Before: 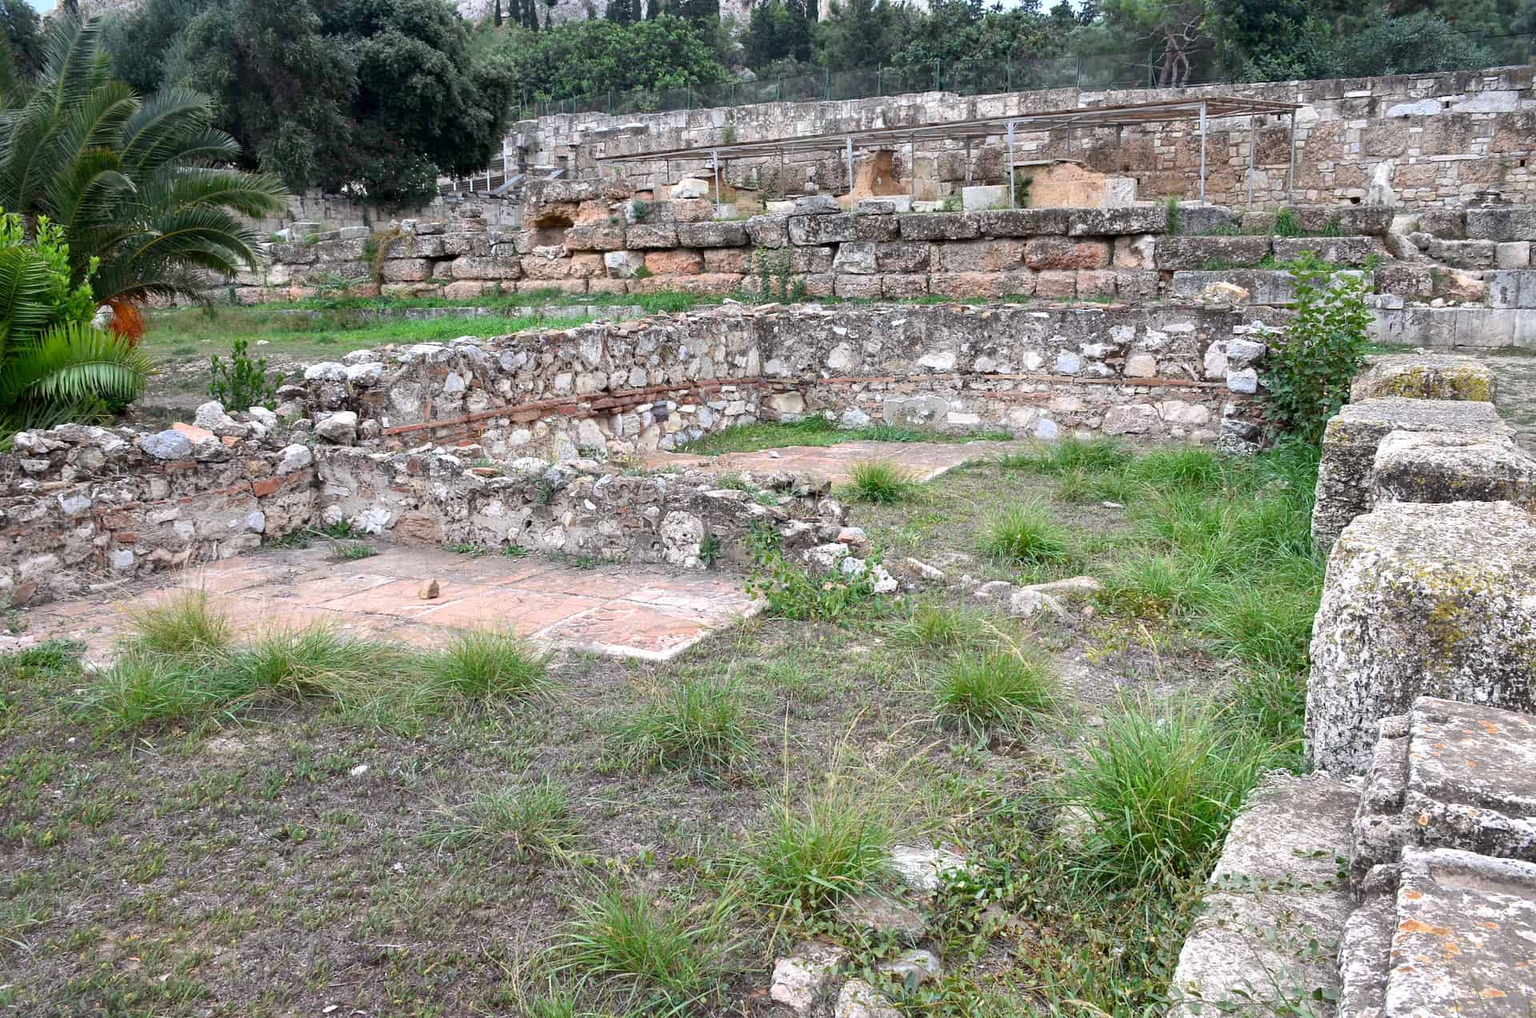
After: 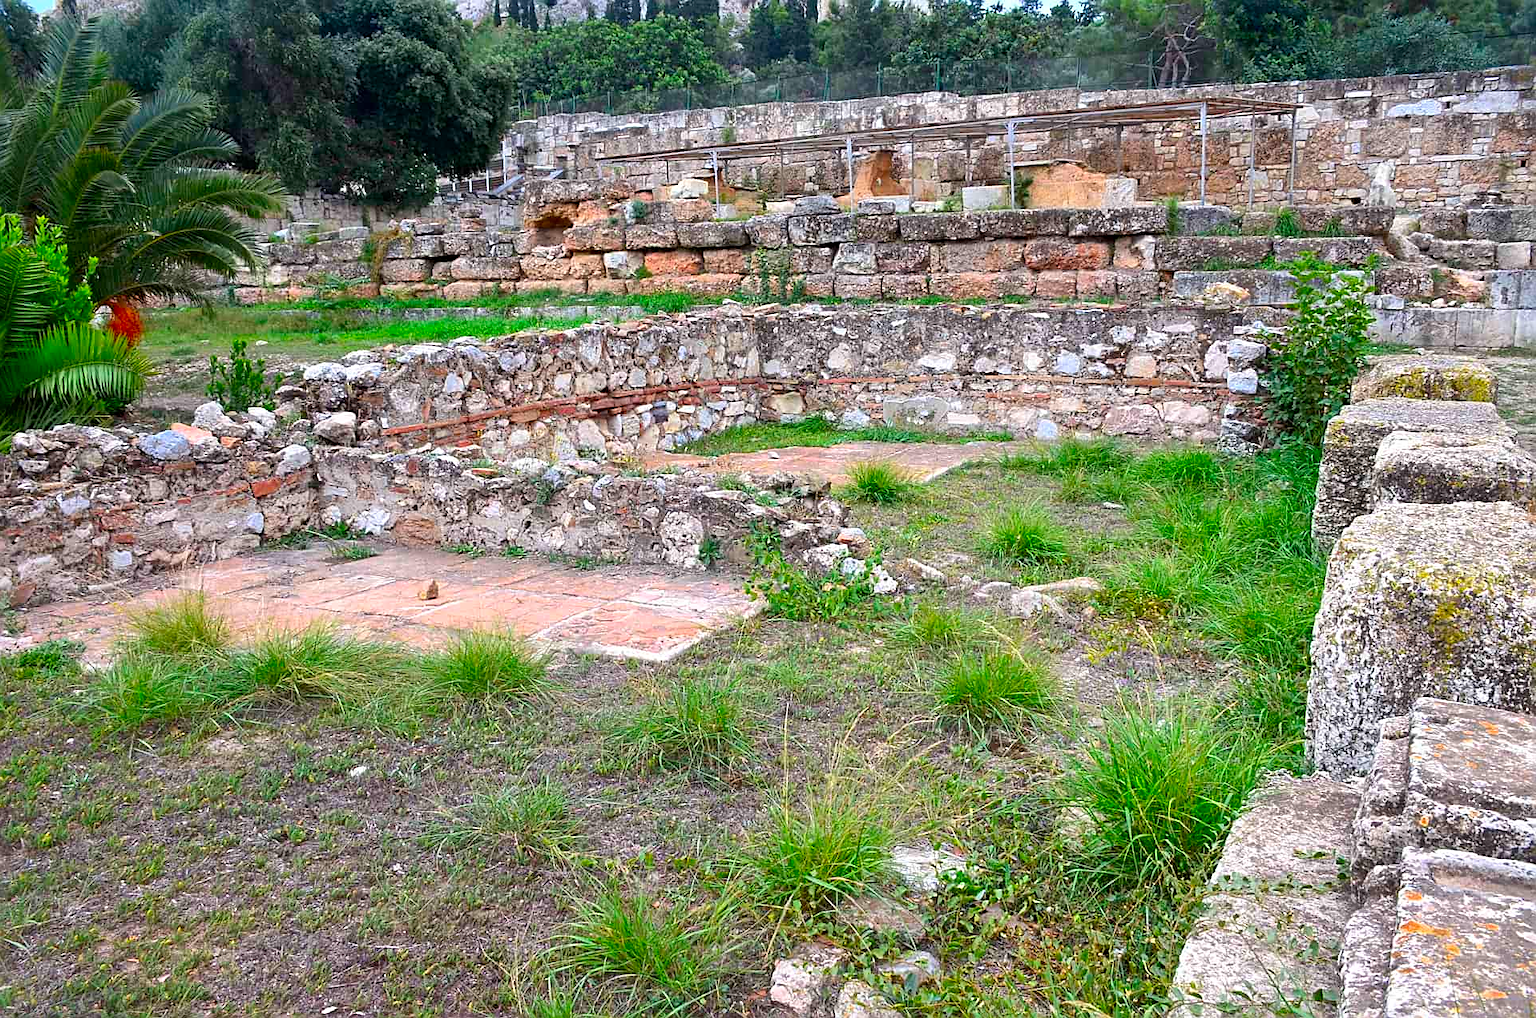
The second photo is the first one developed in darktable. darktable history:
crop and rotate: left 0.117%, bottom 0.013%
sharpen: on, module defaults
color correction: highlights b* 0.068, saturation 1.79
